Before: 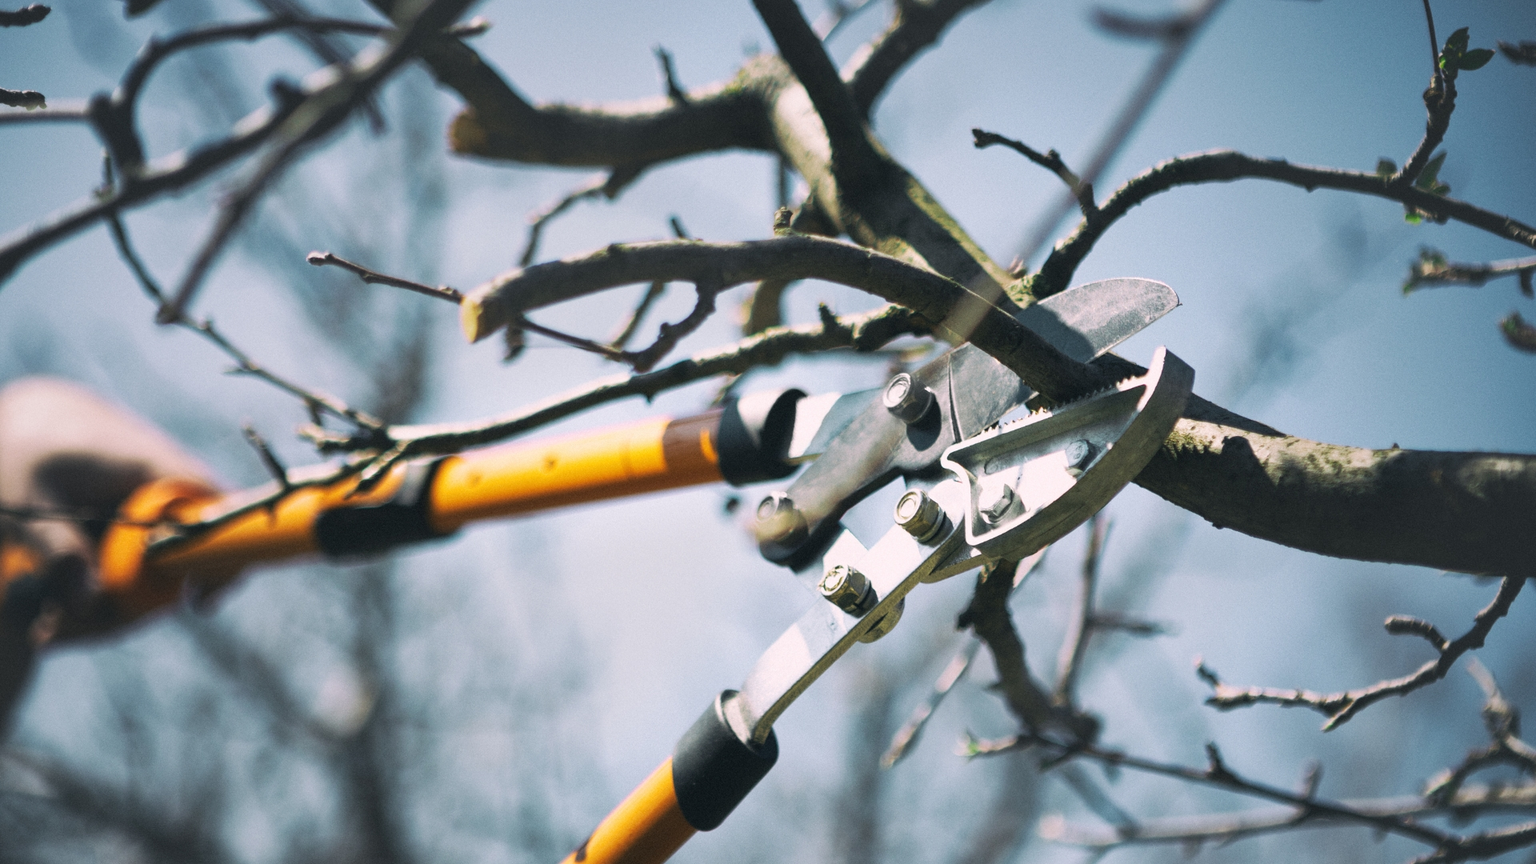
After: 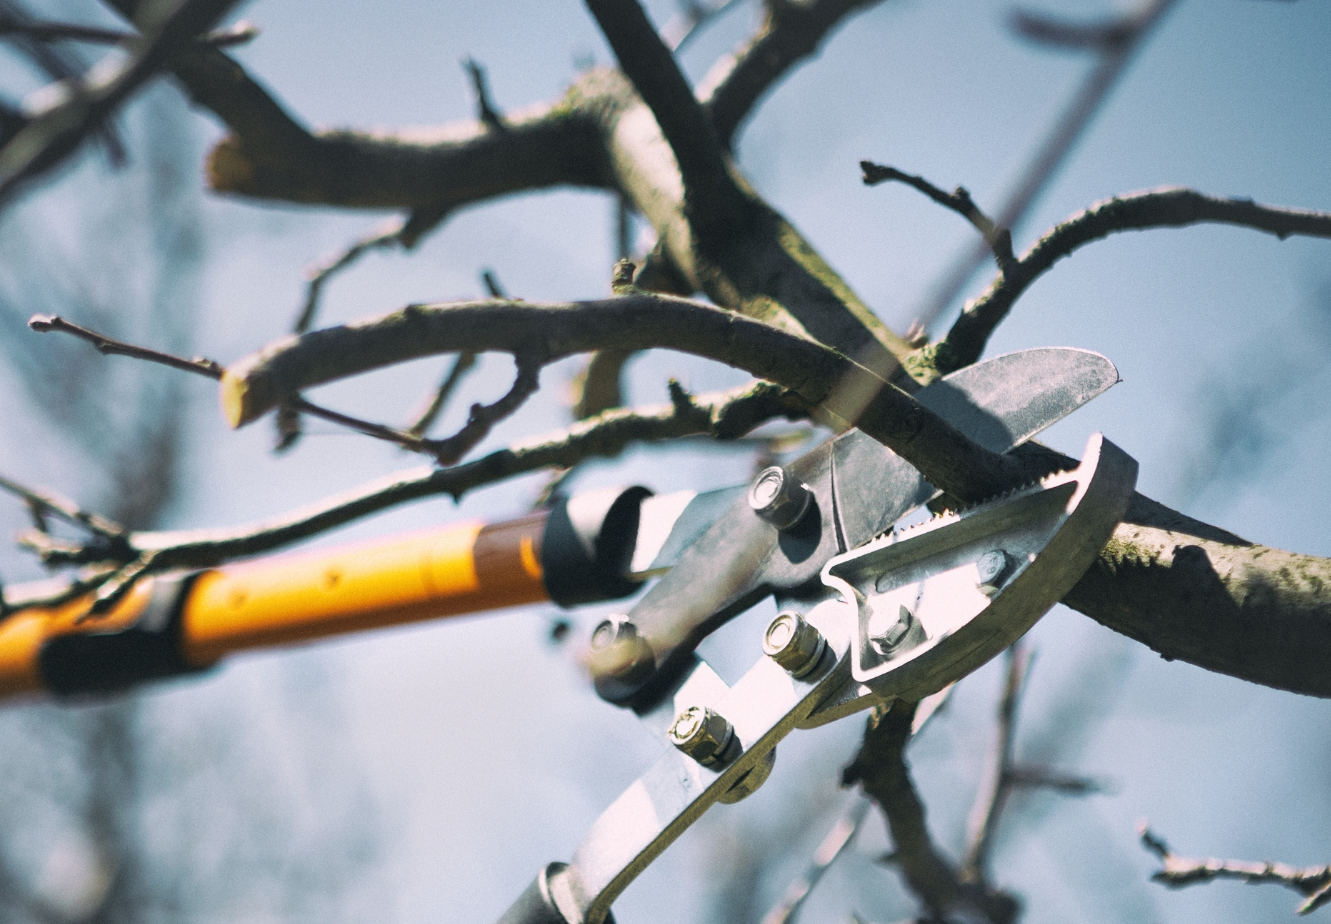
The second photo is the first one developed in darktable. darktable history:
crop: left 18.53%, right 12.102%, bottom 14.404%
